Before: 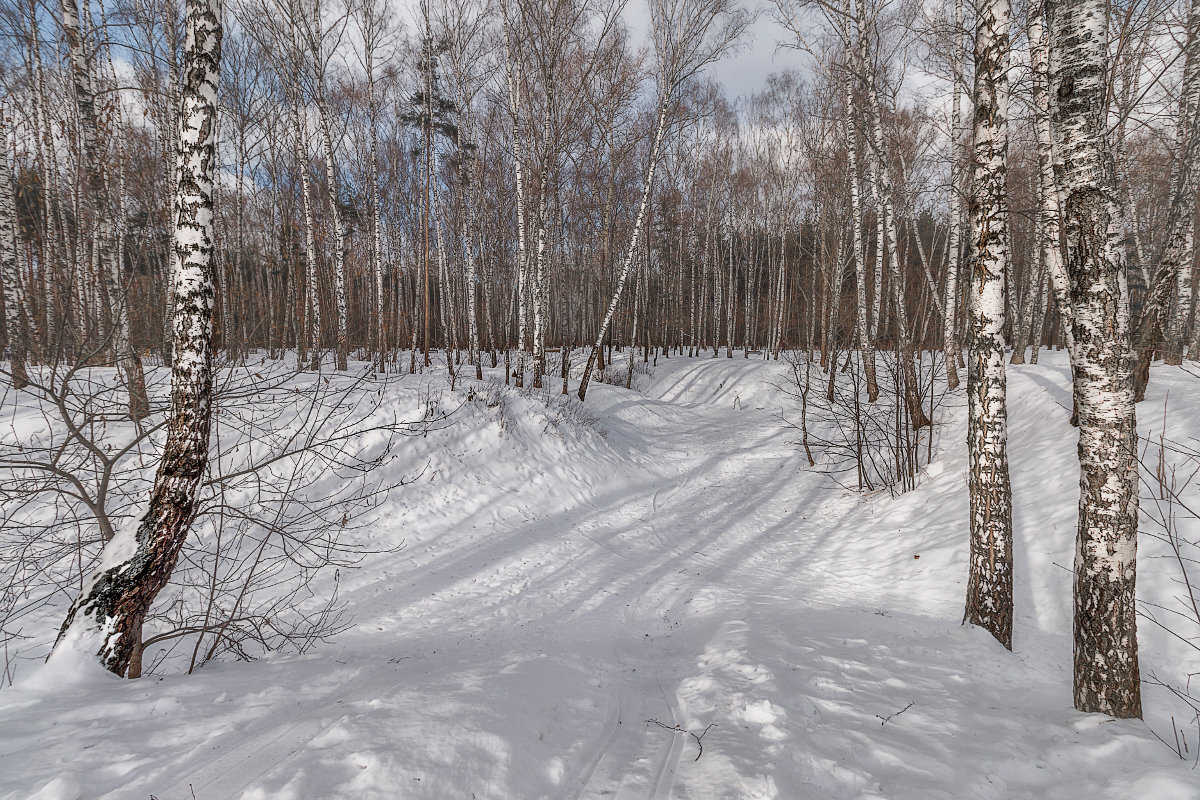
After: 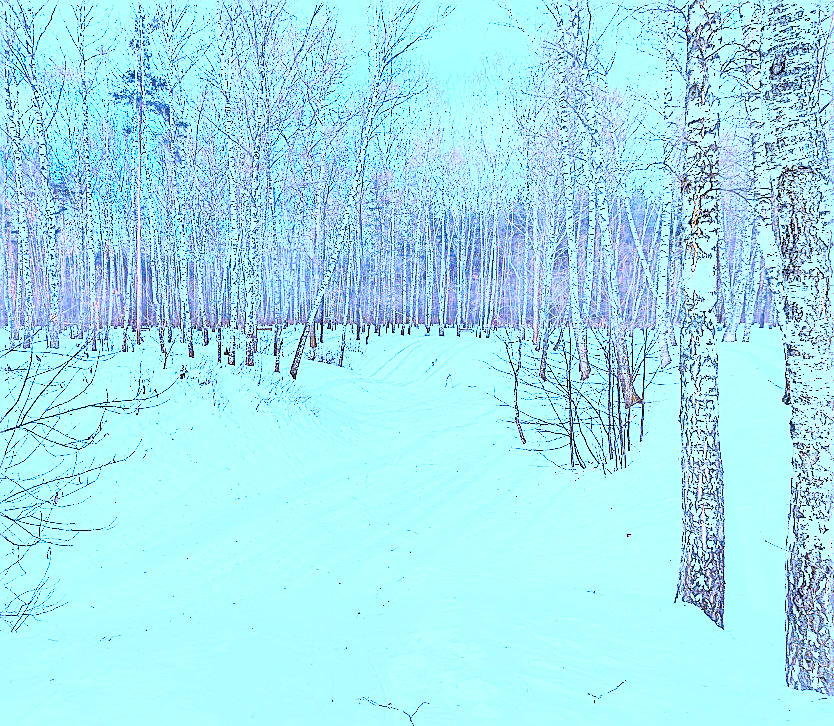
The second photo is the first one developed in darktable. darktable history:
white balance: red 0.766, blue 1.537
crop and rotate: left 24.034%, top 2.838%, right 6.406%, bottom 6.299%
color balance rgb: perceptual saturation grading › global saturation 20%, perceptual saturation grading › highlights -25%, perceptual saturation grading › shadows 50.52%, global vibrance 40.24%
rgb curve: curves: ch0 [(0, 0) (0.21, 0.15) (0.24, 0.21) (0.5, 0.75) (0.75, 0.96) (0.89, 0.99) (1, 1)]; ch1 [(0, 0.02) (0.21, 0.13) (0.25, 0.2) (0.5, 0.67) (0.75, 0.9) (0.89, 0.97) (1, 1)]; ch2 [(0, 0.02) (0.21, 0.13) (0.25, 0.2) (0.5, 0.67) (0.75, 0.9) (0.89, 0.97) (1, 1)], compensate middle gray true
exposure: black level correction 0.001, exposure 1.84 EV, compensate highlight preservation false
sharpen: on, module defaults
tone equalizer: -7 EV 0.15 EV, -6 EV 0.6 EV, -5 EV 1.15 EV, -4 EV 1.33 EV, -3 EV 1.15 EV, -2 EV 0.6 EV, -1 EV 0.15 EV, mask exposure compensation -0.5 EV
